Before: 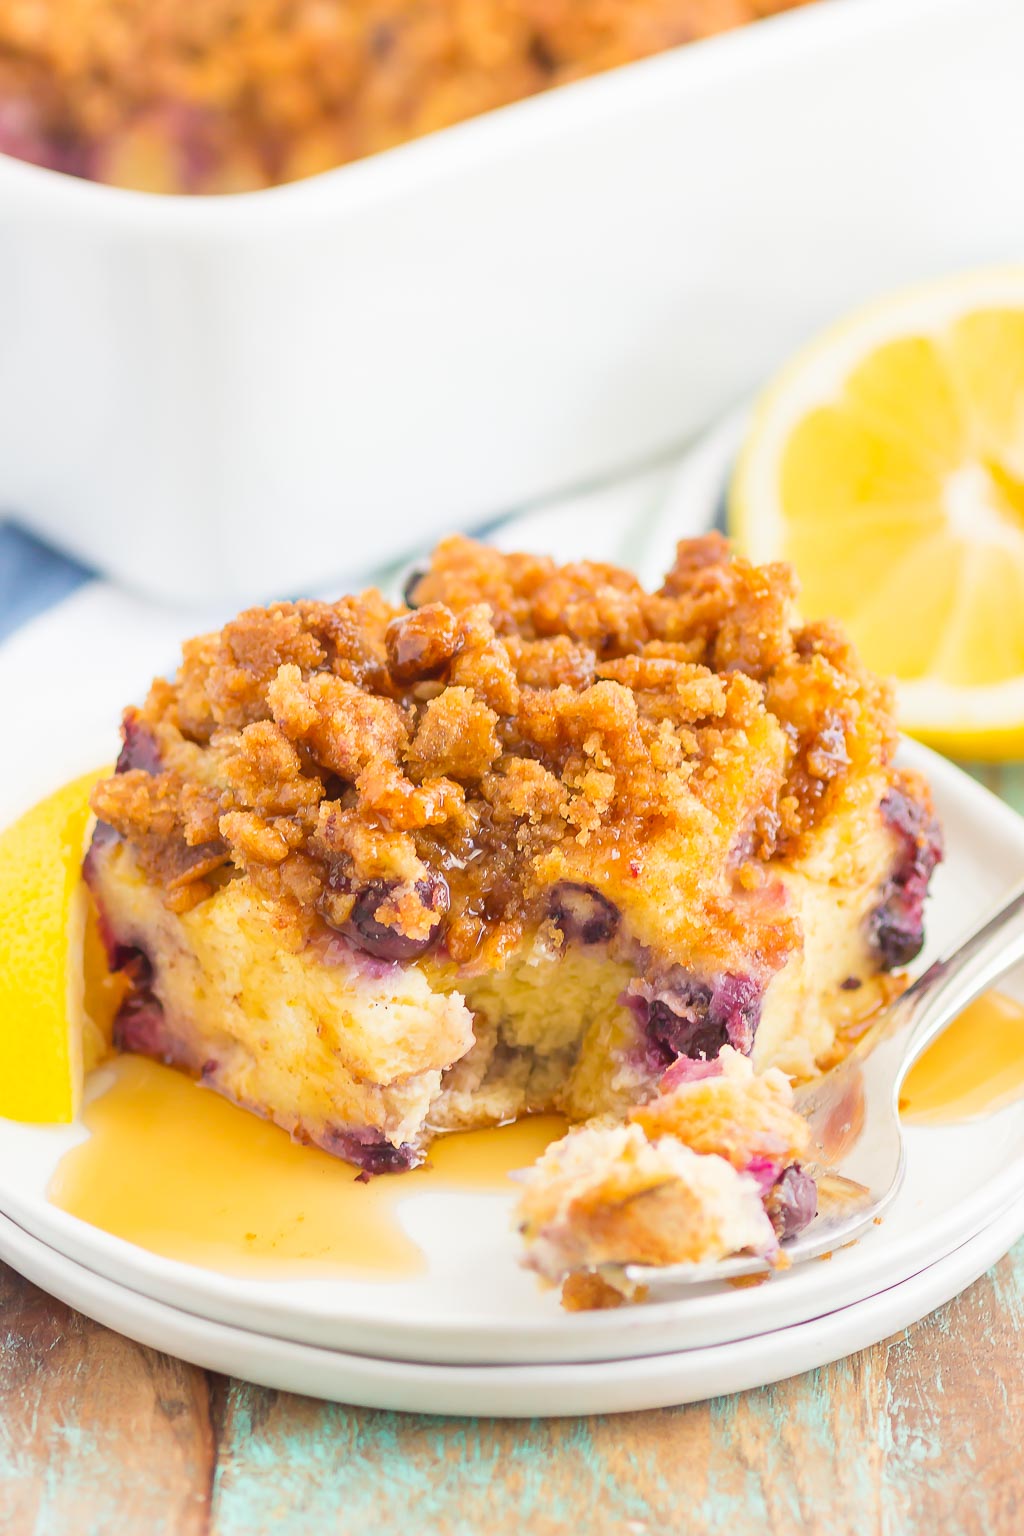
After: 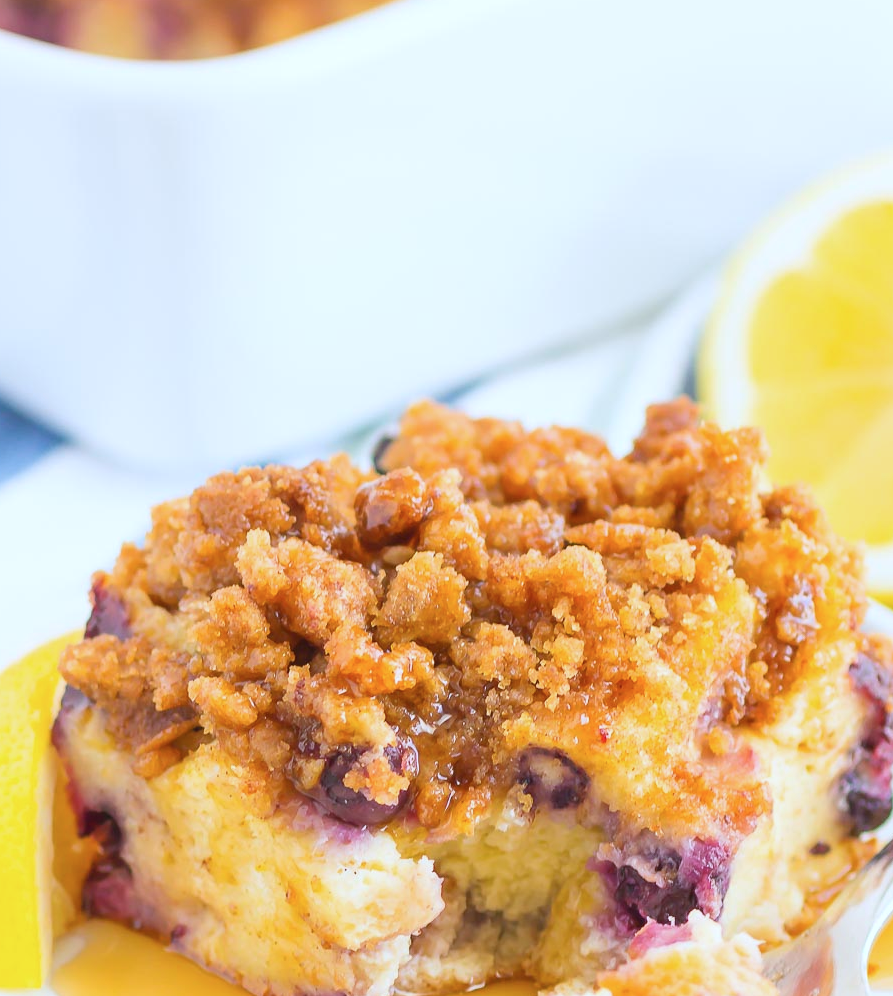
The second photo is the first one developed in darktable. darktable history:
crop: left 3.1%, top 8.817%, right 9.648%, bottom 26.28%
color calibration: x 0.369, y 0.382, temperature 4314.8 K
